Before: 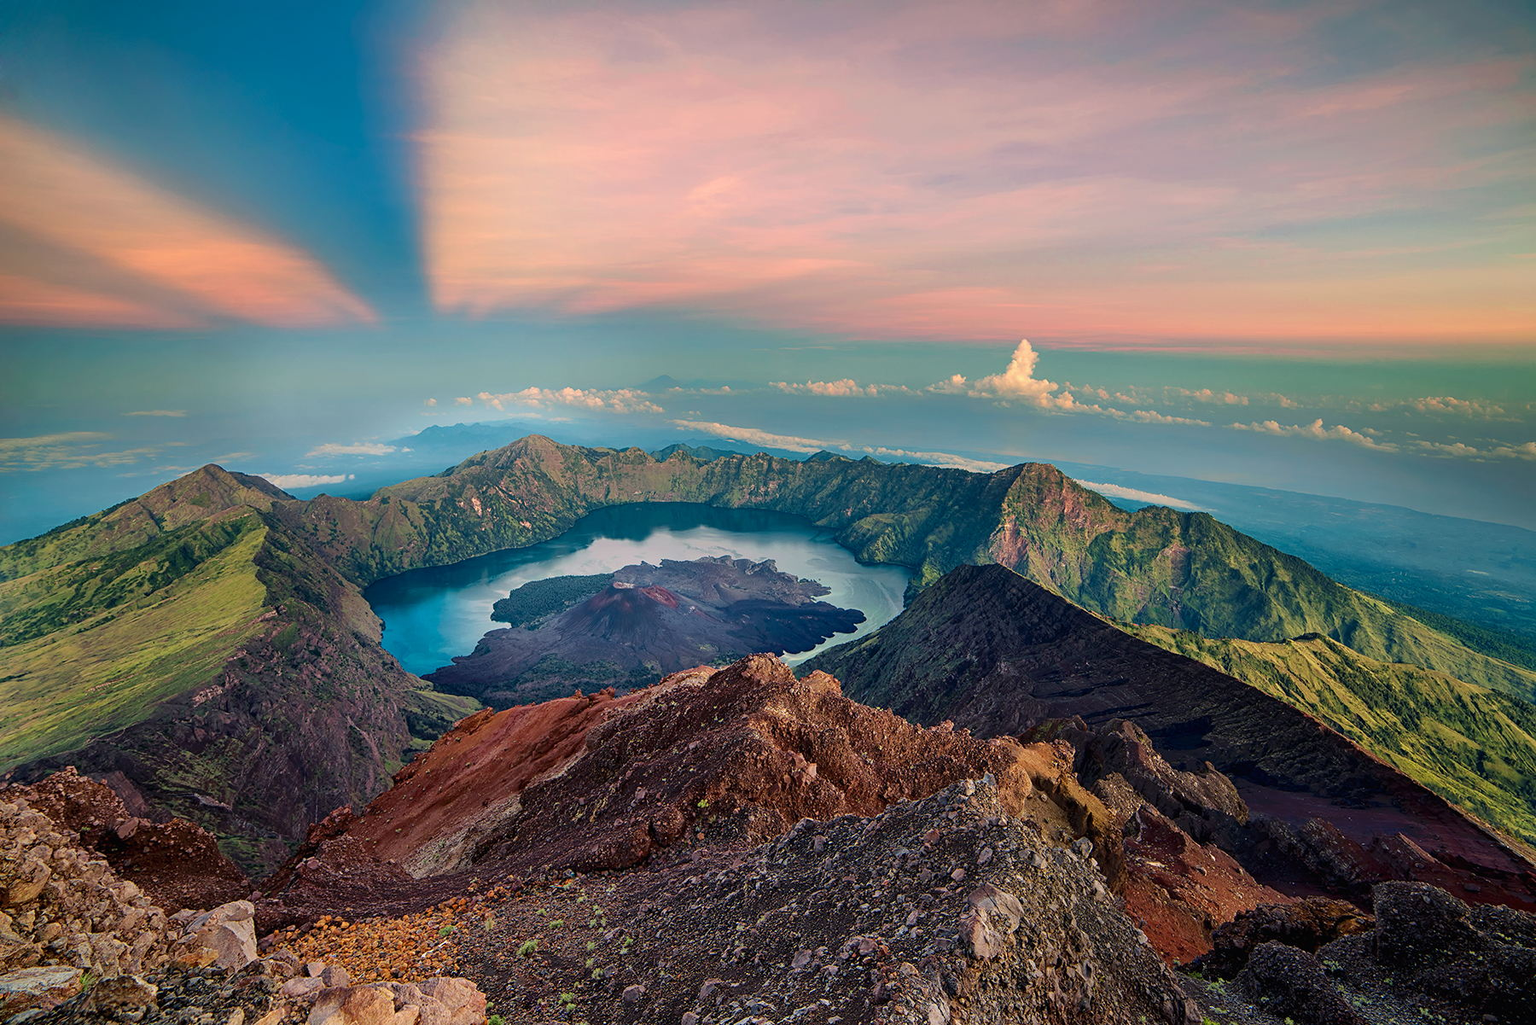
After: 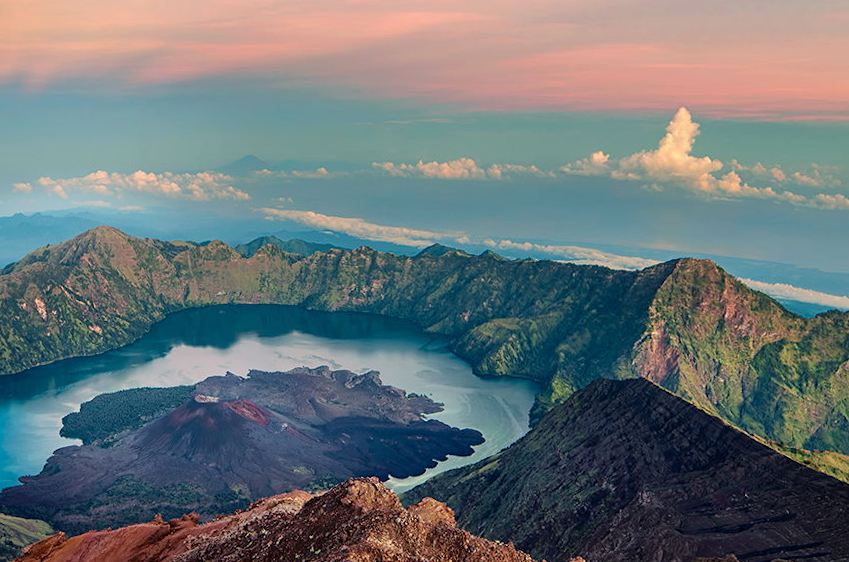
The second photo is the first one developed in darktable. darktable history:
rotate and perspective: rotation 0.062°, lens shift (vertical) 0.115, lens shift (horizontal) -0.133, crop left 0.047, crop right 0.94, crop top 0.061, crop bottom 0.94
crop: left 25%, top 25%, right 25%, bottom 25%
